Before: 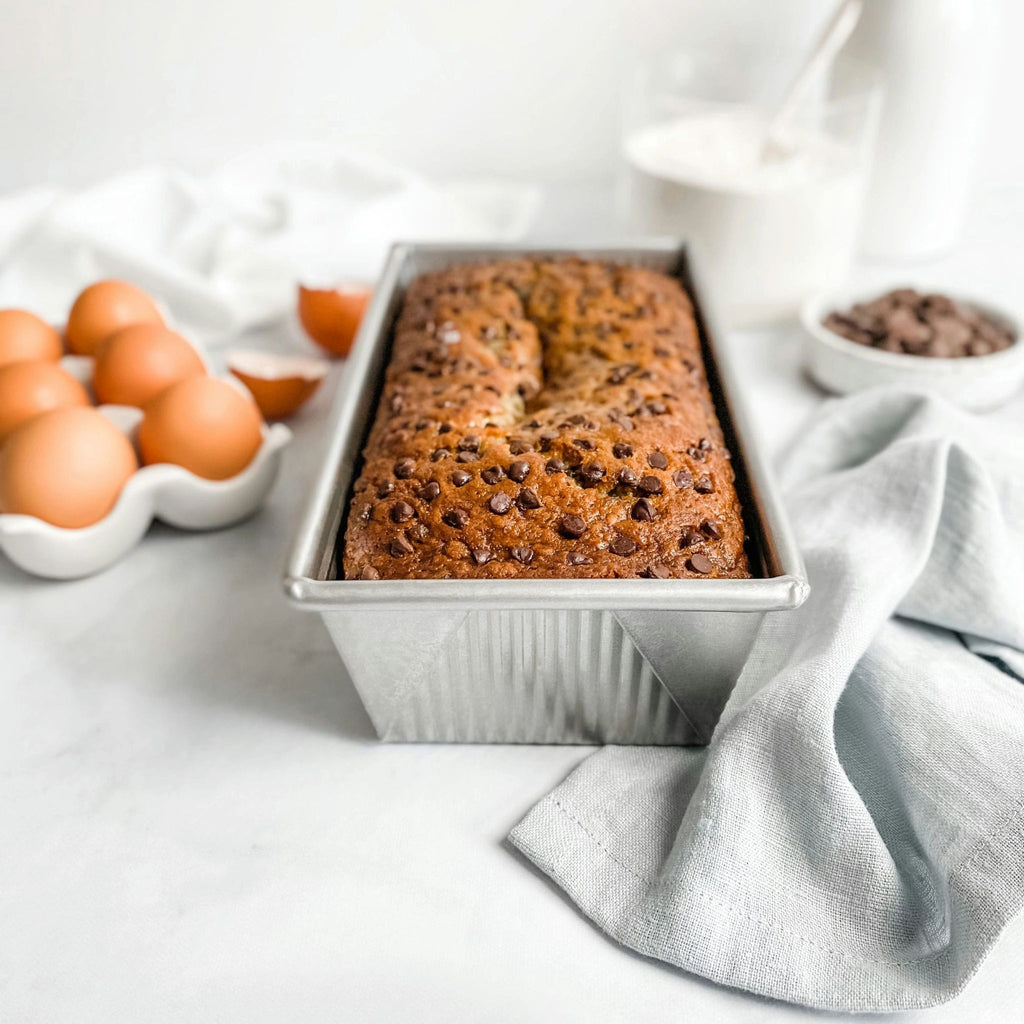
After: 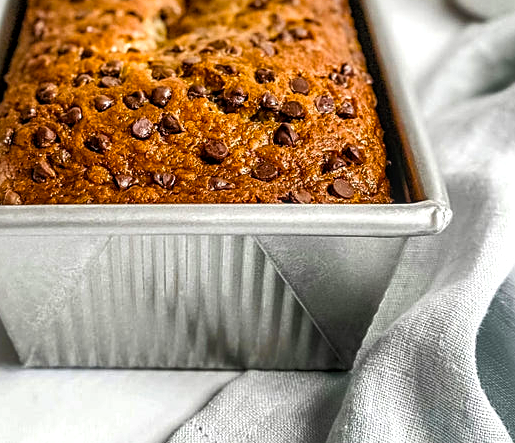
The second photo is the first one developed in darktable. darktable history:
crop: left 35.03%, top 36.625%, right 14.663%, bottom 20.057%
shadows and highlights: radius 171.16, shadows 27, white point adjustment 3.13, highlights -67.95, soften with gaussian
color balance rgb: perceptual saturation grading › global saturation 30%, global vibrance 20%
local contrast: on, module defaults
sharpen: on, module defaults
